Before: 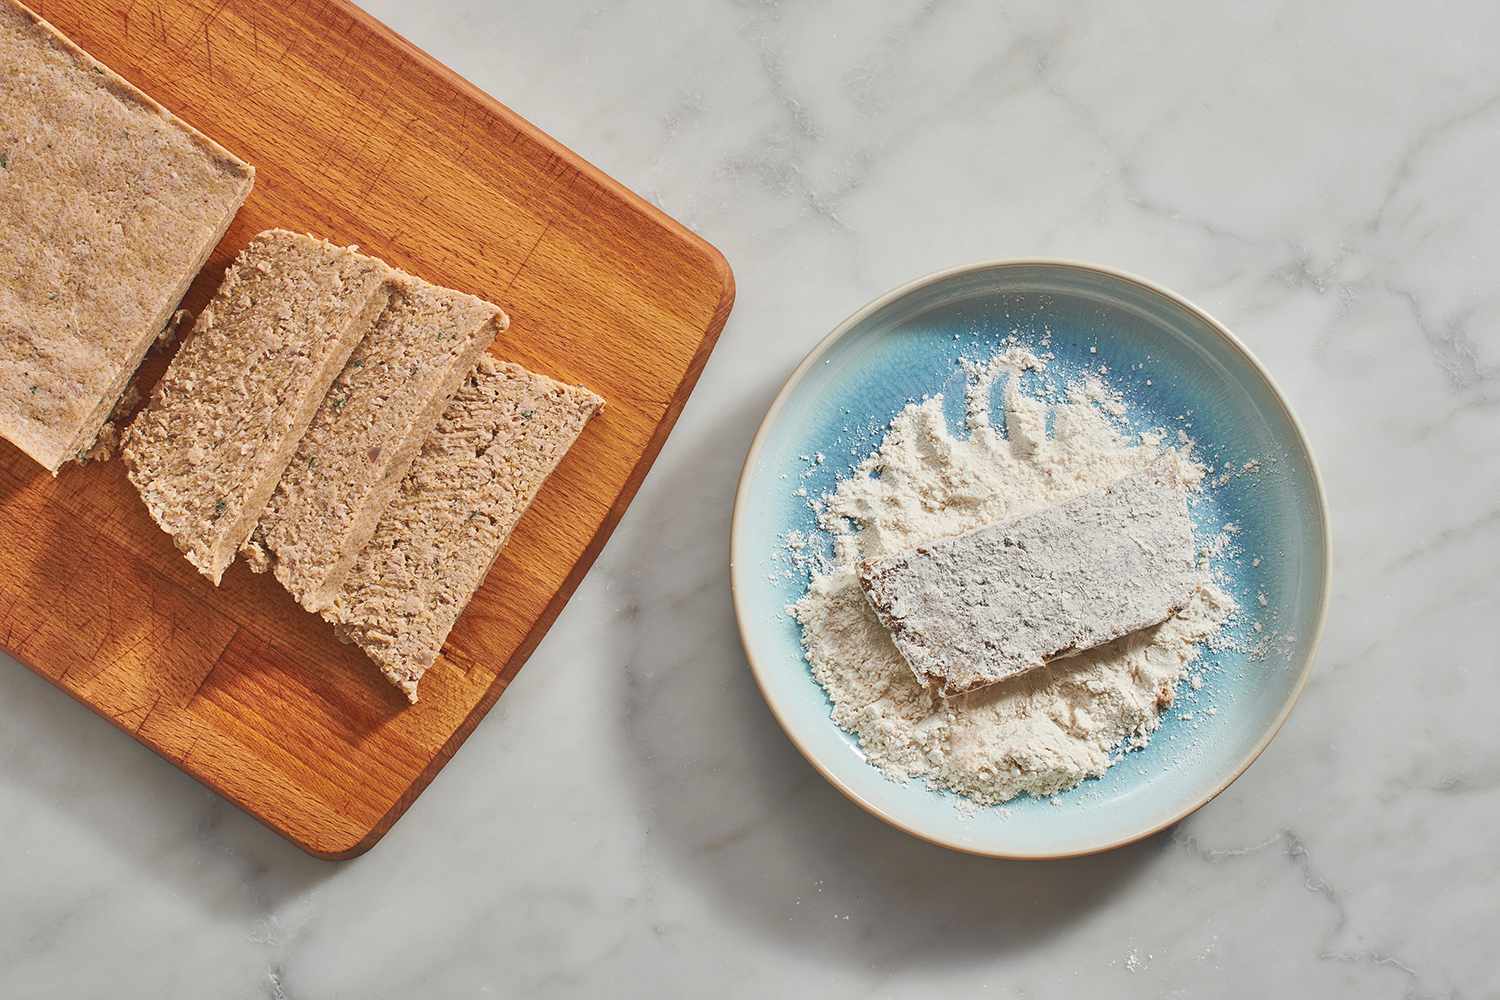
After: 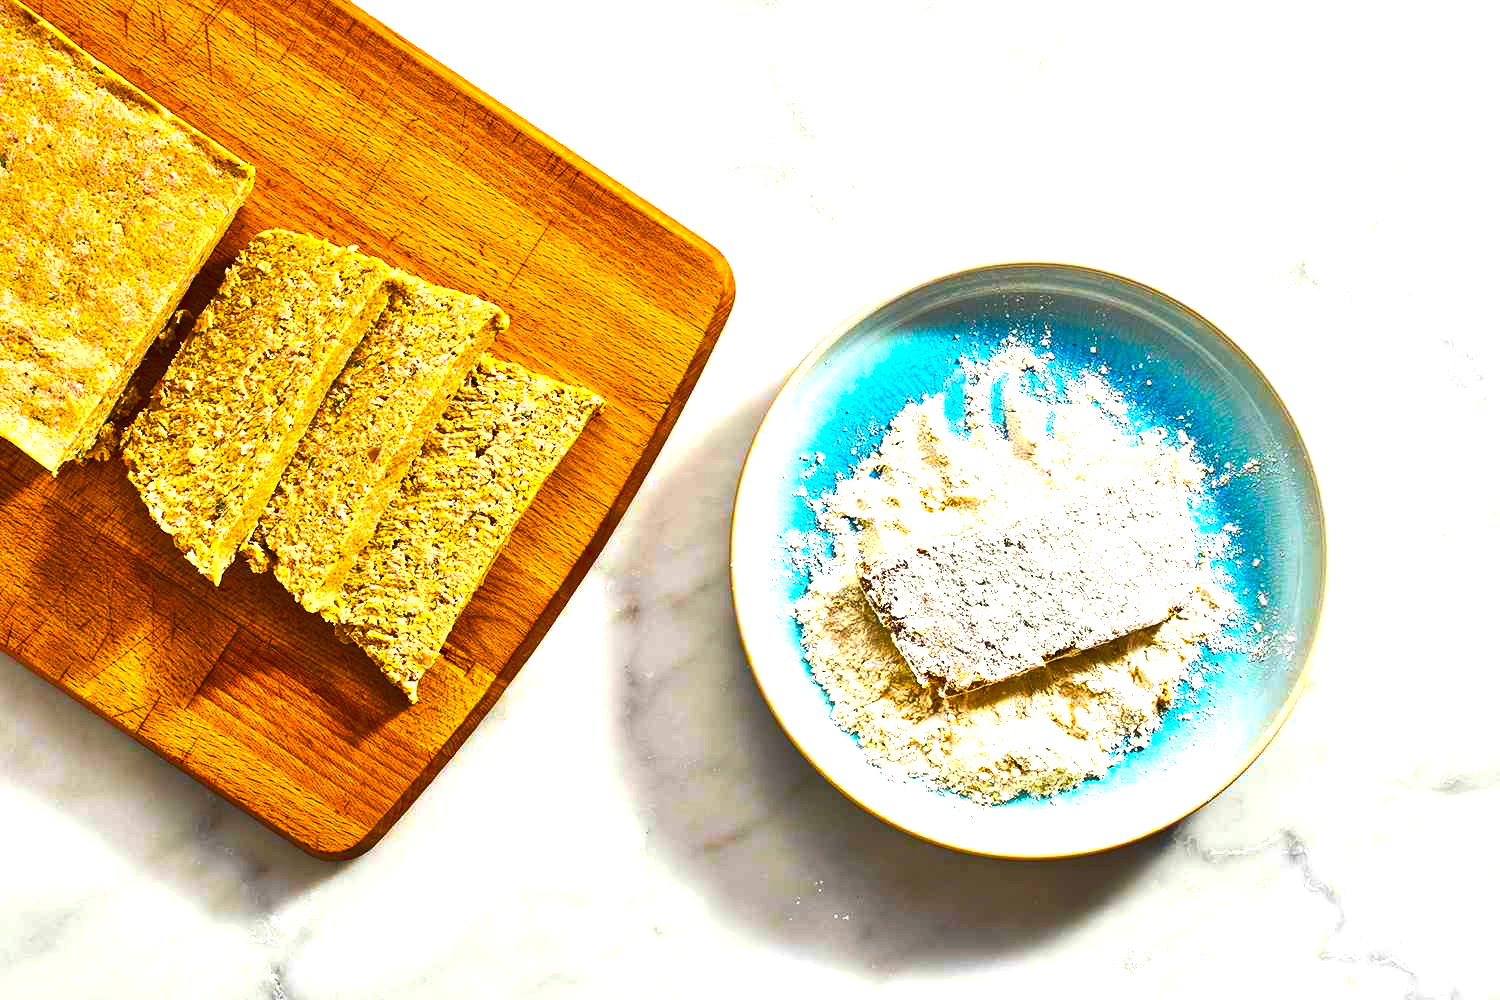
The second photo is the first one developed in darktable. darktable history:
tone equalizer: -8 EV -0.75 EV, -7 EV -0.7 EV, -6 EV -0.6 EV, -5 EV -0.4 EV, -3 EV 0.4 EV, -2 EV 0.6 EV, -1 EV 0.7 EV, +0 EV 0.75 EV, edges refinement/feathering 500, mask exposure compensation -1.57 EV, preserve details no
color balance rgb: linear chroma grading › shadows -40%, linear chroma grading › highlights 40%, linear chroma grading › global chroma 45%, linear chroma grading › mid-tones -30%, perceptual saturation grading › global saturation 55%, perceptual saturation grading › highlights -50%, perceptual saturation grading › mid-tones 40%, perceptual saturation grading › shadows 30%, perceptual brilliance grading › global brilliance 20%, perceptual brilliance grading › shadows -40%, global vibrance 35%
